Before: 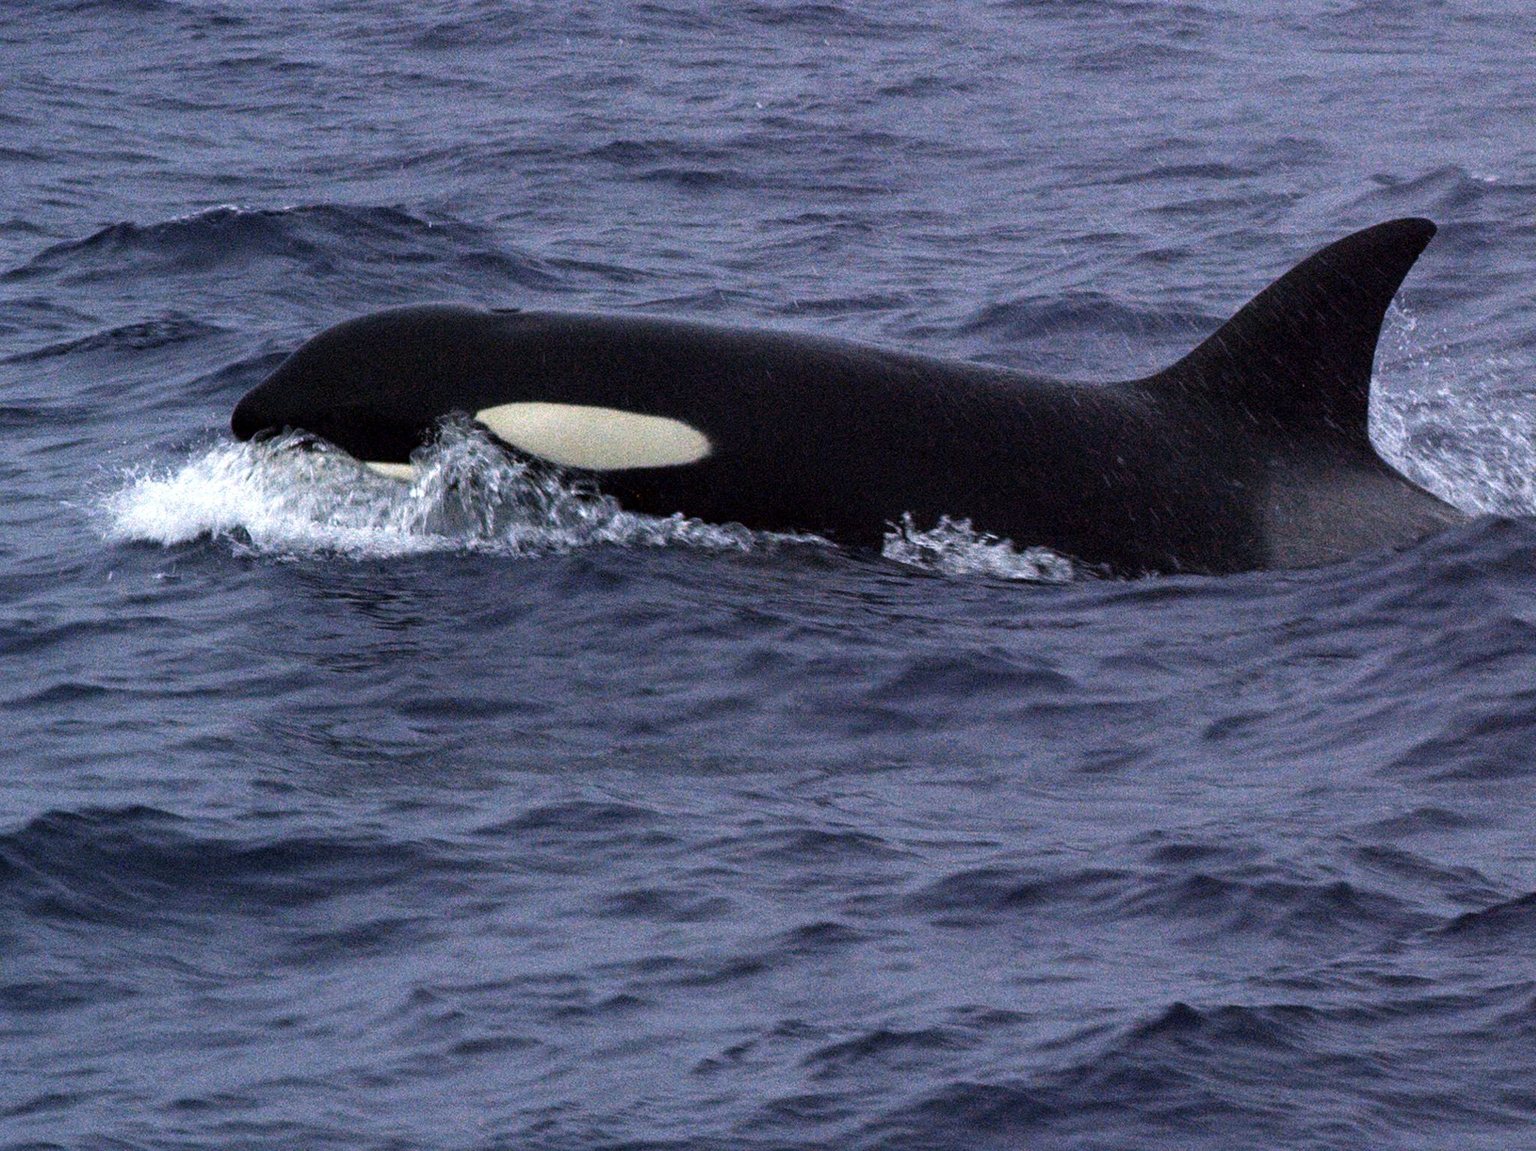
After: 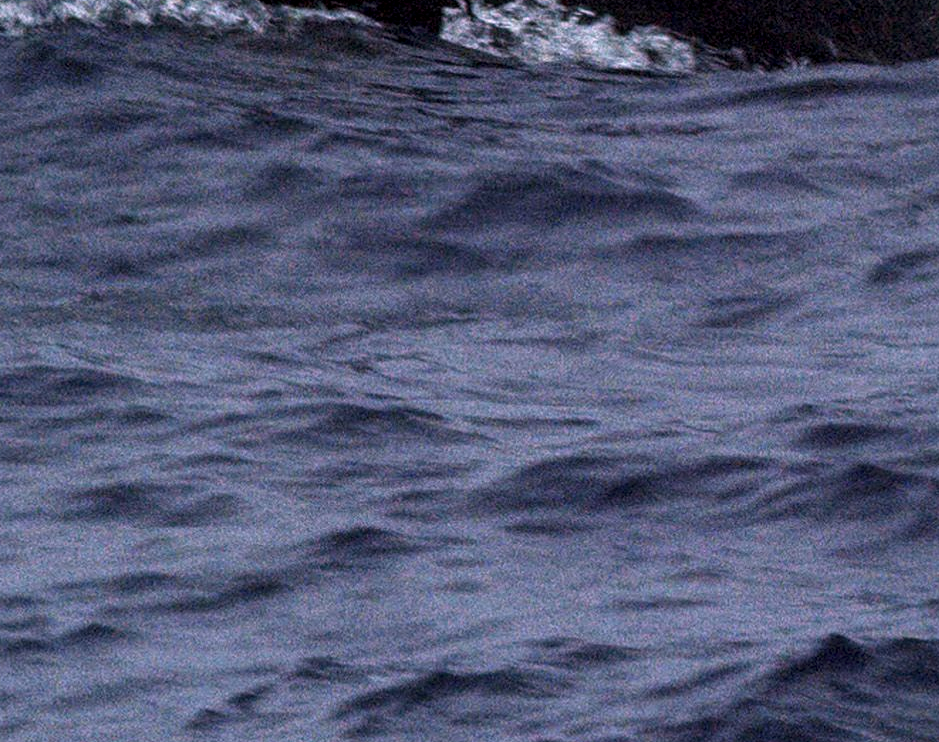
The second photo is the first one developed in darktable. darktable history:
local contrast: on, module defaults
crop: left 35.976%, top 45.819%, right 18.162%, bottom 5.807%
